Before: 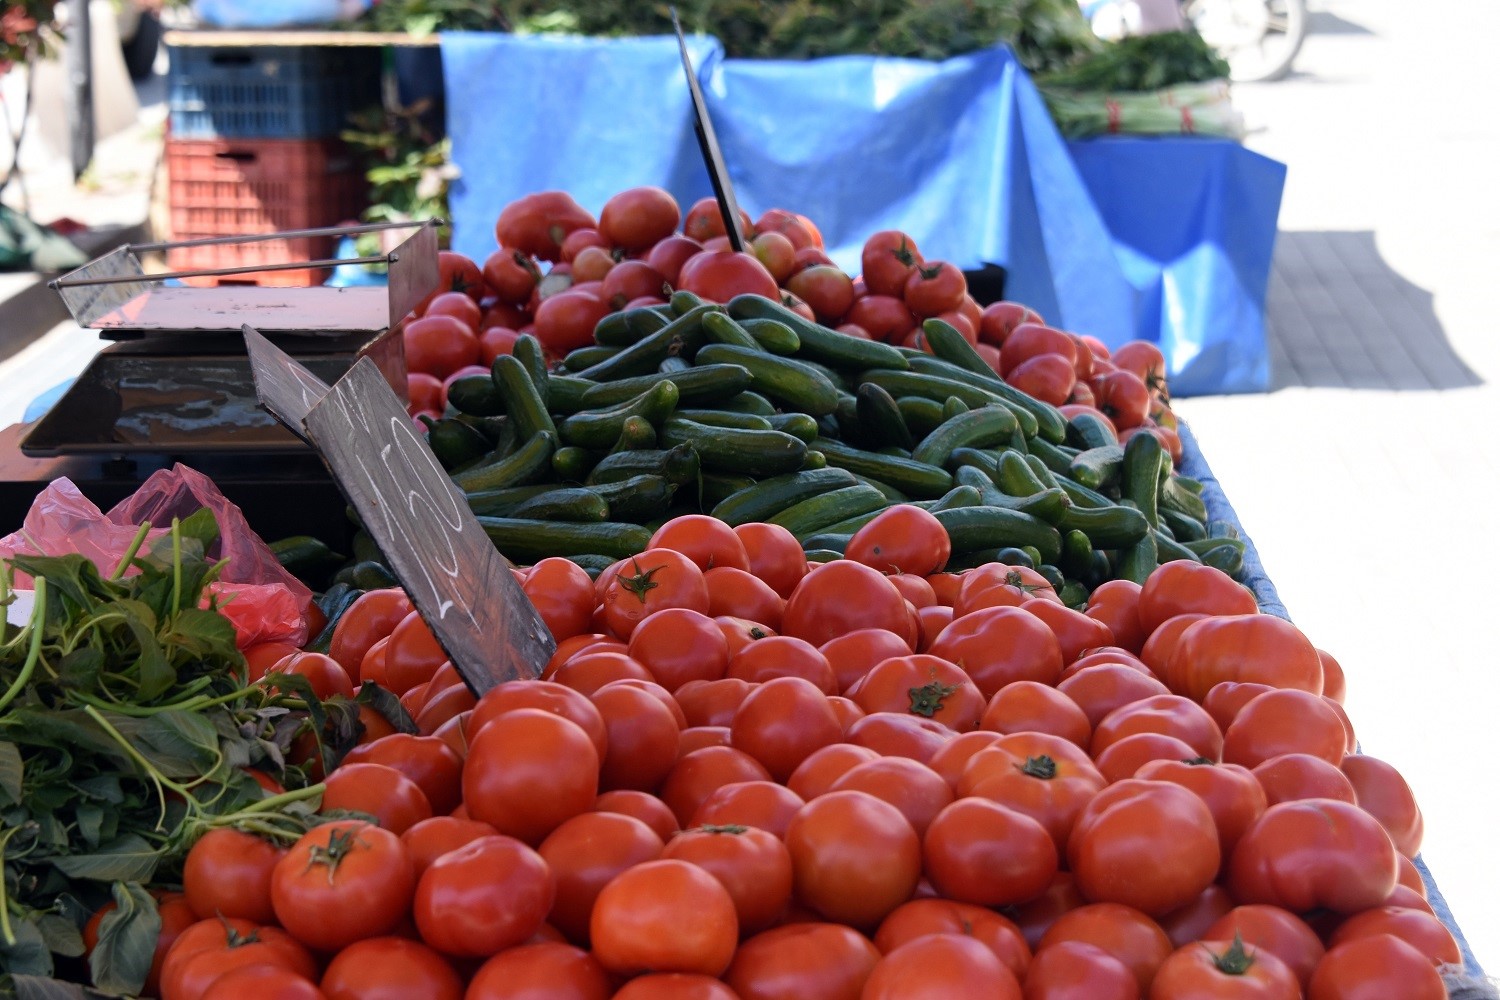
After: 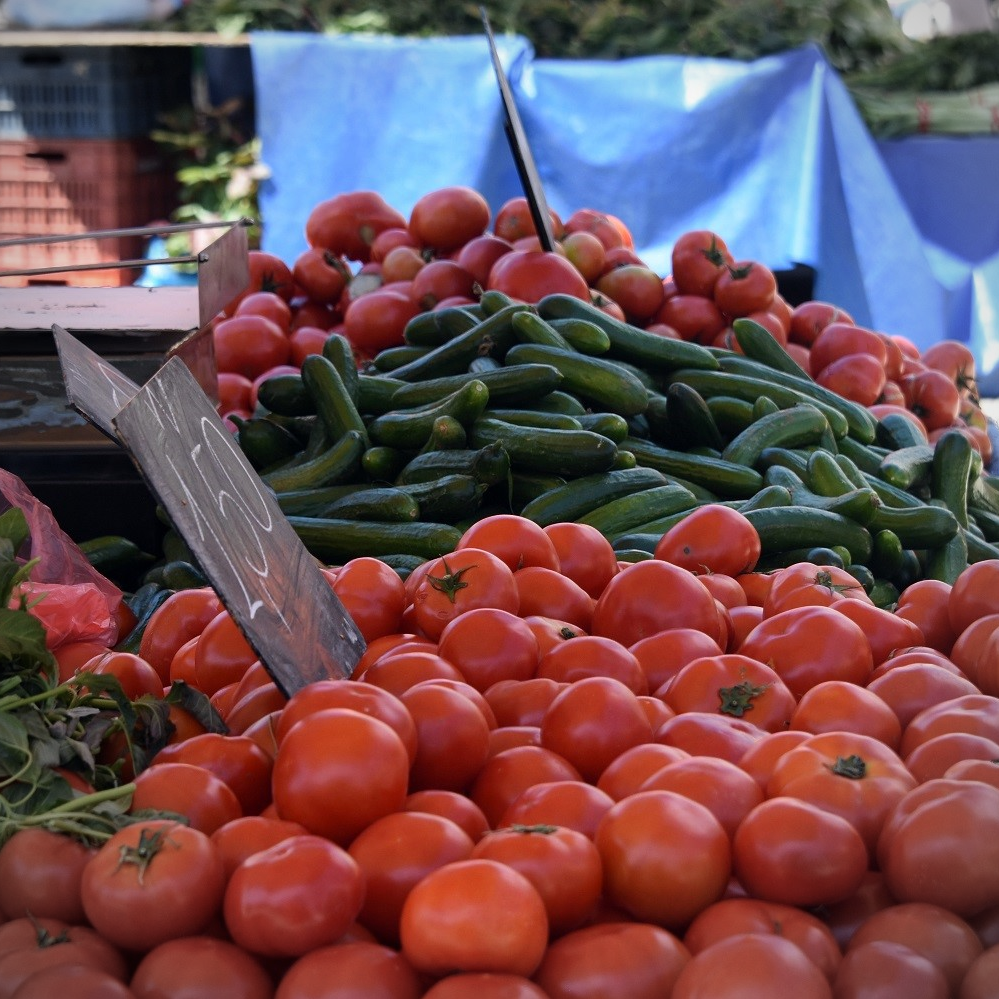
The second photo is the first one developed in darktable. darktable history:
vignetting: fall-off radius 60.92%
crop and rotate: left 12.673%, right 20.66%
